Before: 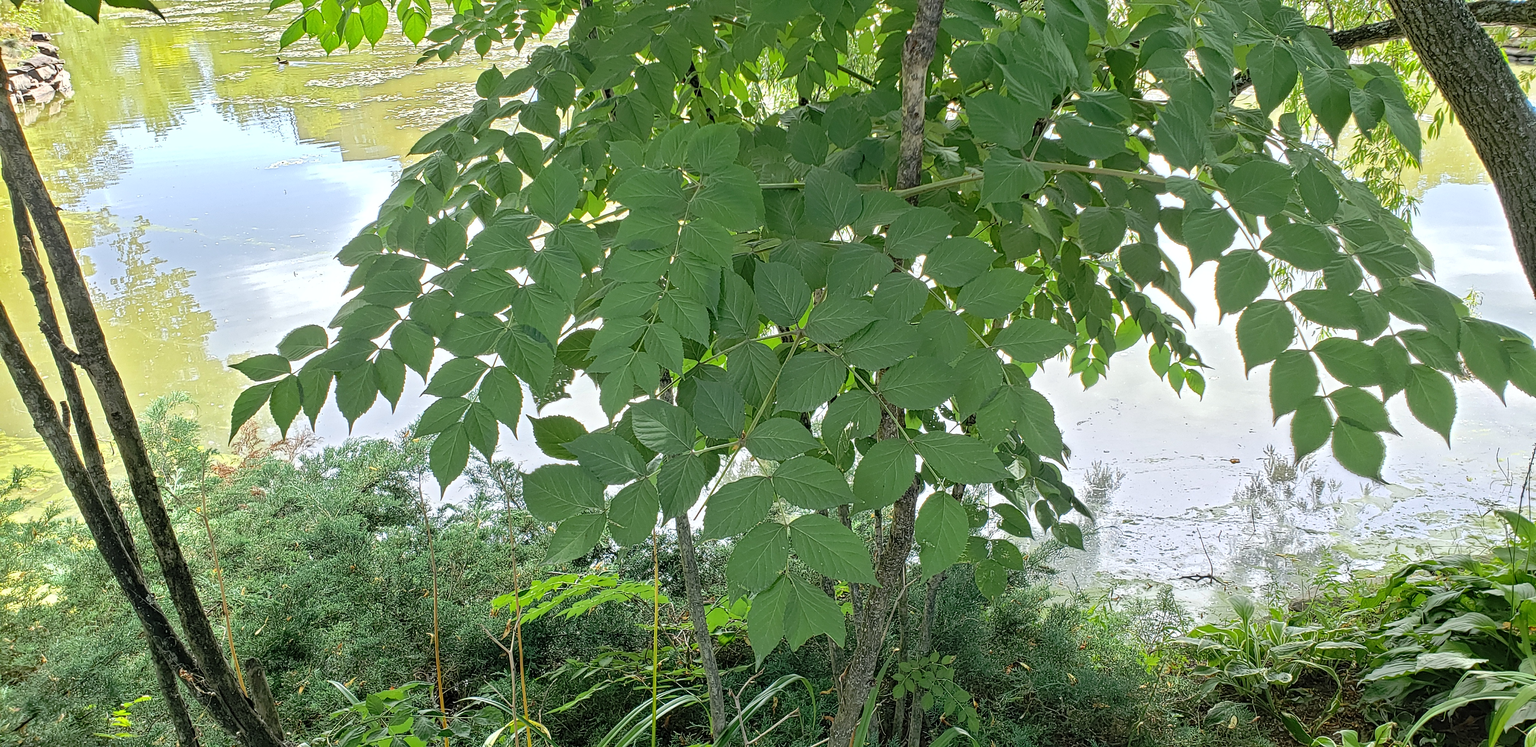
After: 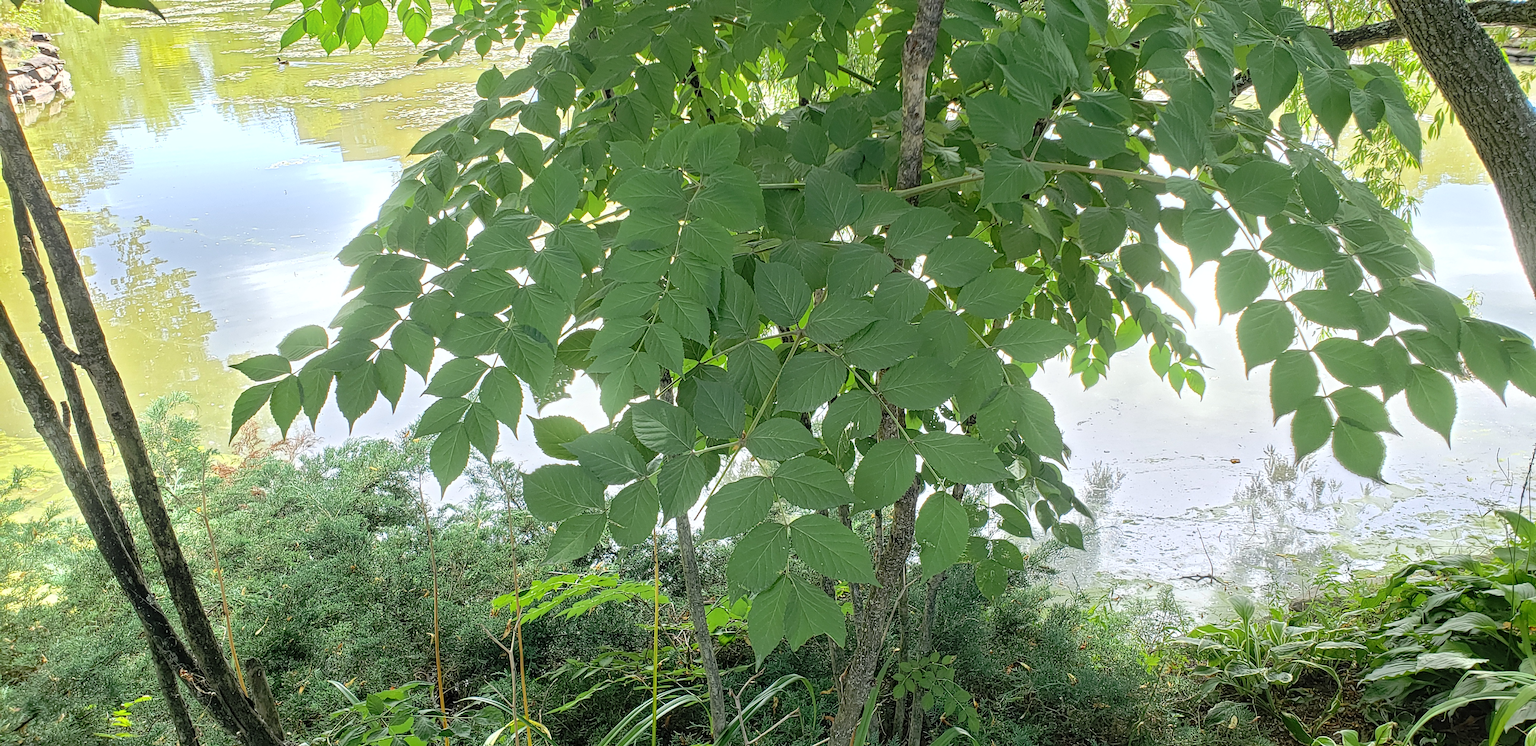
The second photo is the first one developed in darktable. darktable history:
tone equalizer: on, module defaults
bloom: size 13.65%, threshold 98.39%, strength 4.82%
